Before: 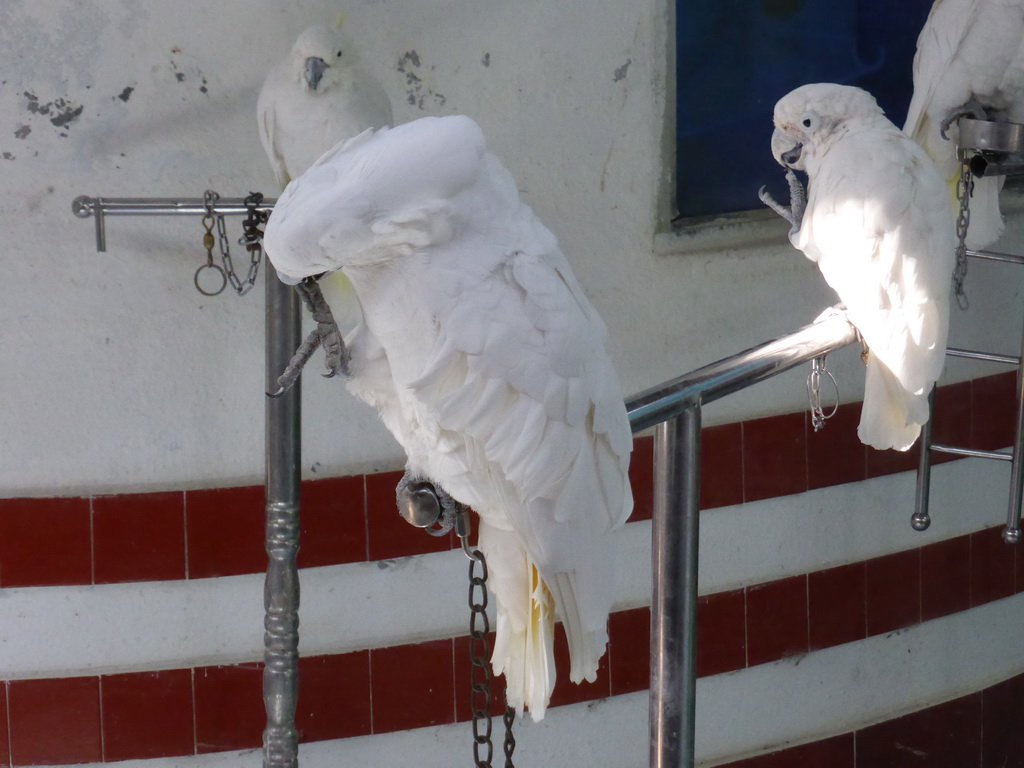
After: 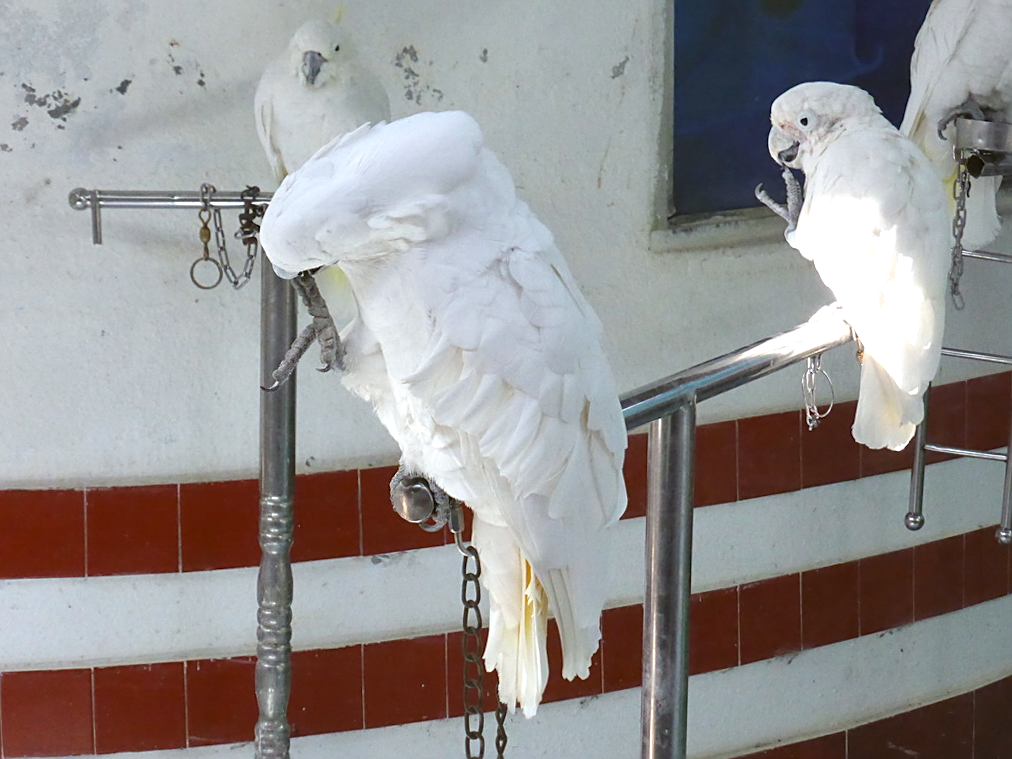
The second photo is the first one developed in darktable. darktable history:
sharpen: on, module defaults
color balance: lift [1.004, 1.002, 1.002, 0.998], gamma [1, 1.007, 1.002, 0.993], gain [1, 0.977, 1.013, 1.023], contrast -3.64%
crop and rotate: angle -0.5°
tone equalizer: -7 EV 0.18 EV, -6 EV 0.12 EV, -5 EV 0.08 EV, -4 EV 0.04 EV, -2 EV -0.02 EV, -1 EV -0.04 EV, +0 EV -0.06 EV, luminance estimator HSV value / RGB max
exposure: exposure 0.781 EV, compensate highlight preservation false
